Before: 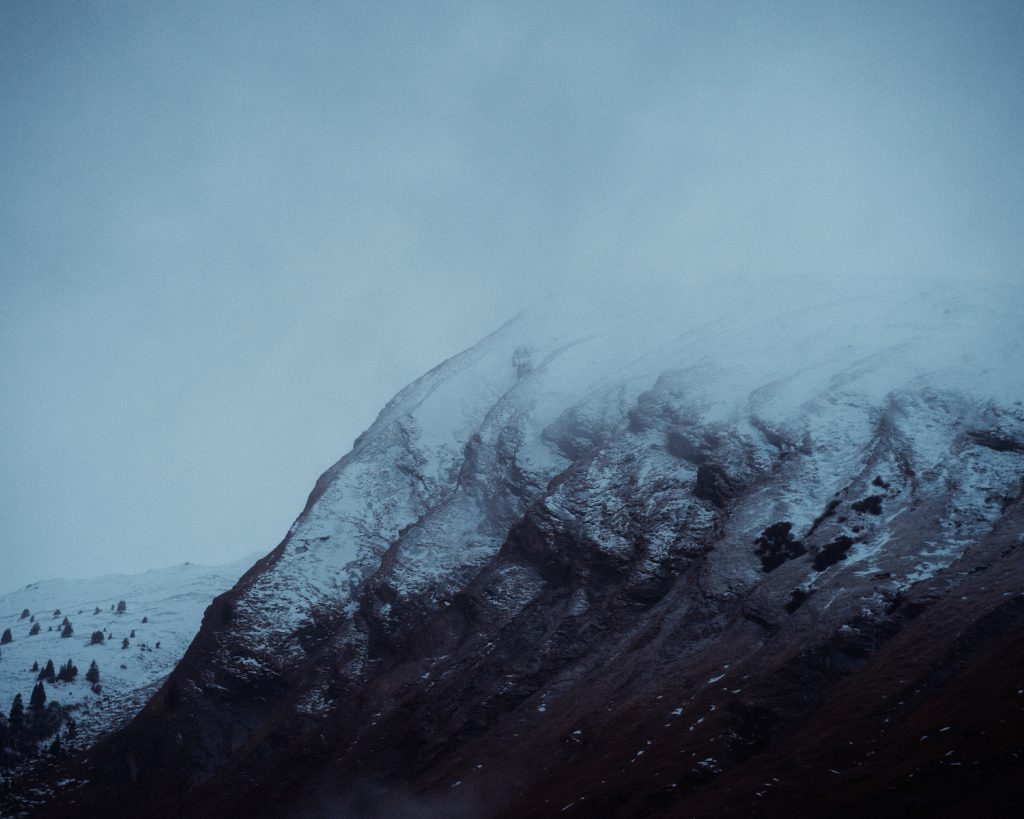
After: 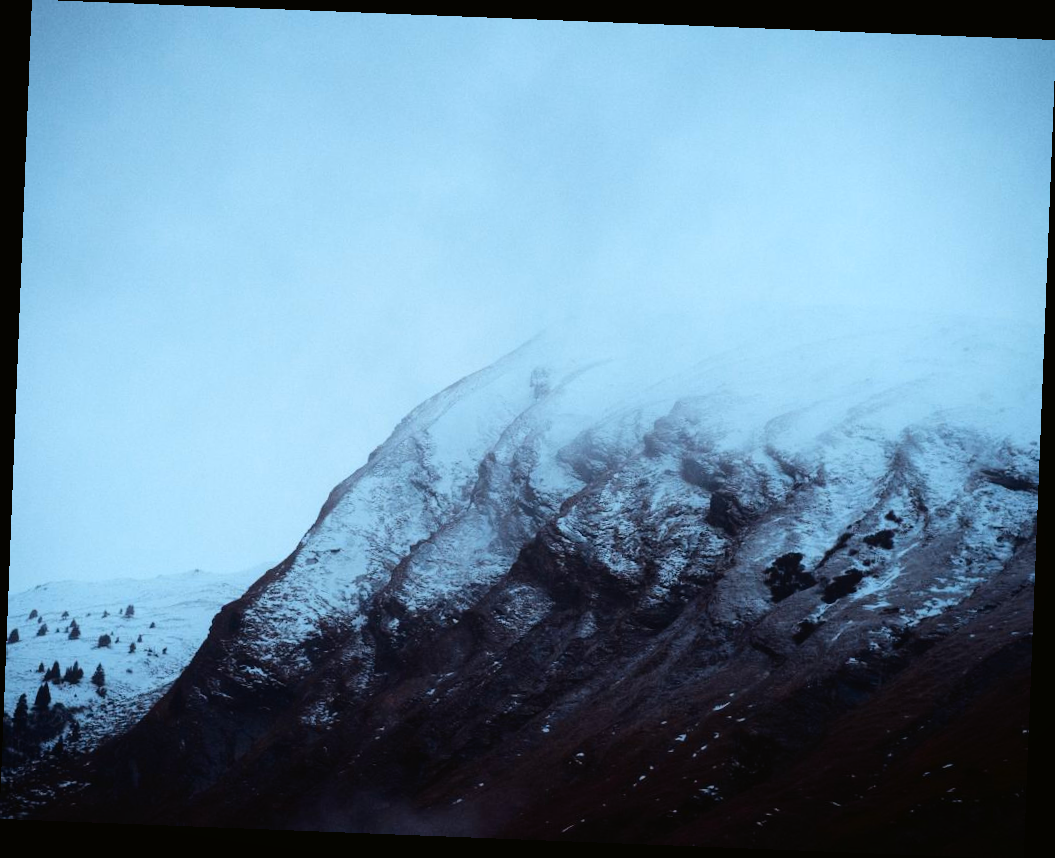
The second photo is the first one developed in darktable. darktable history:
exposure: black level correction 0, exposure 0.3 EV, compensate highlight preservation false
color balance rgb: linear chroma grading › global chroma 10%, global vibrance 10%, contrast 15%, saturation formula JzAzBz (2021)
local contrast: mode bilateral grid, contrast 100, coarseness 100, detail 94%, midtone range 0.2
rotate and perspective: rotation 2.27°, automatic cropping off
tone curve: curves: ch0 [(0, 0.01) (0.052, 0.045) (0.136, 0.133) (0.29, 0.332) (0.453, 0.531) (0.676, 0.751) (0.89, 0.919) (1, 1)]; ch1 [(0, 0) (0.094, 0.081) (0.285, 0.299) (0.385, 0.403) (0.446, 0.443) (0.502, 0.5) (0.544, 0.552) (0.589, 0.612) (0.722, 0.728) (1, 1)]; ch2 [(0, 0) (0.257, 0.217) (0.43, 0.421) (0.498, 0.507) (0.531, 0.544) (0.56, 0.579) (0.625, 0.642) (1, 1)], color space Lab, independent channels, preserve colors none
